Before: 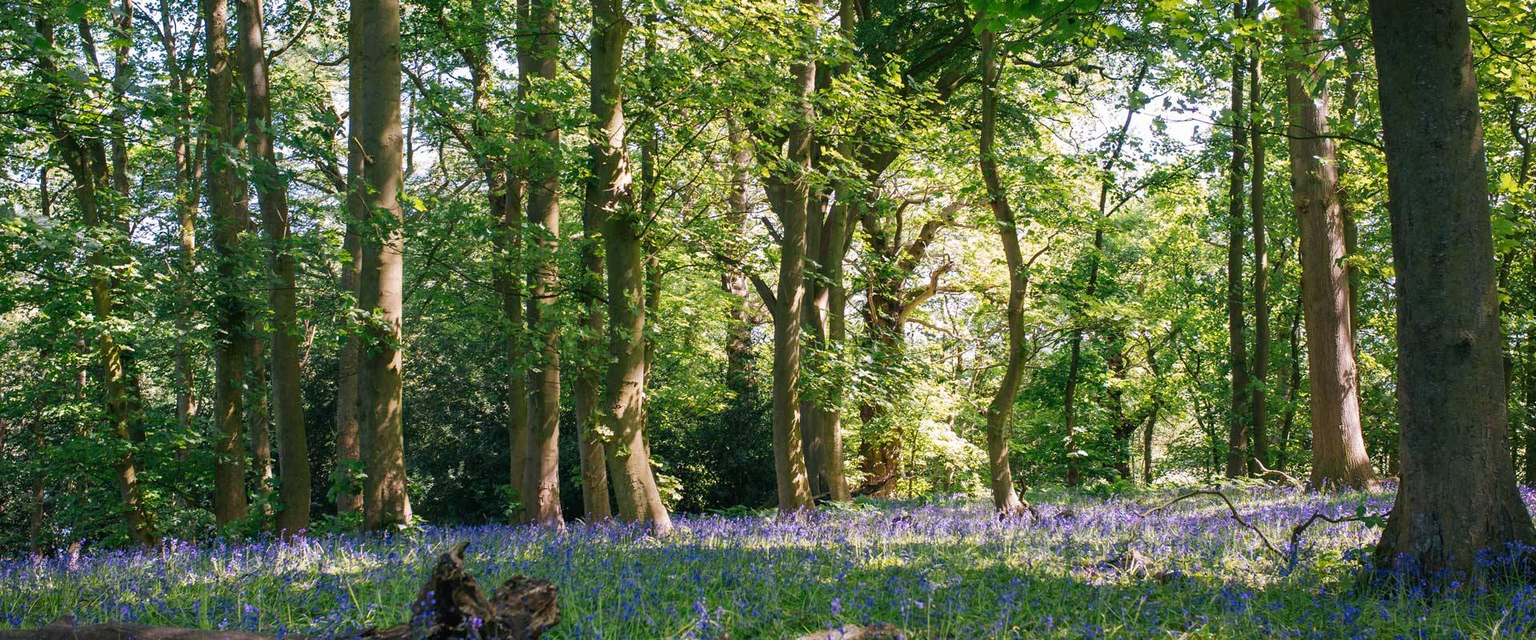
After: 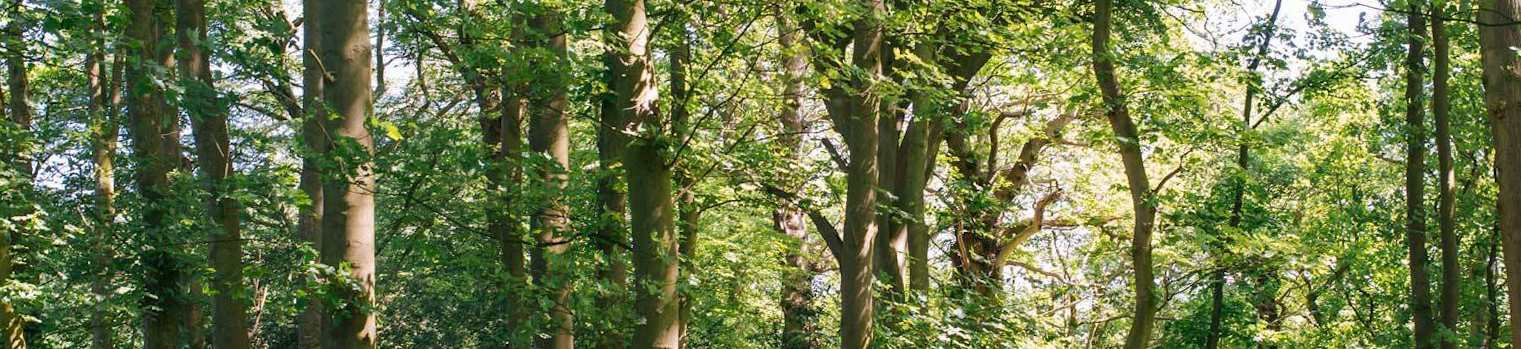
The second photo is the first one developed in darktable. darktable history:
crop: left 7.036%, top 18.398%, right 14.379%, bottom 40.043%
rotate and perspective: rotation -1.24°, automatic cropping off
